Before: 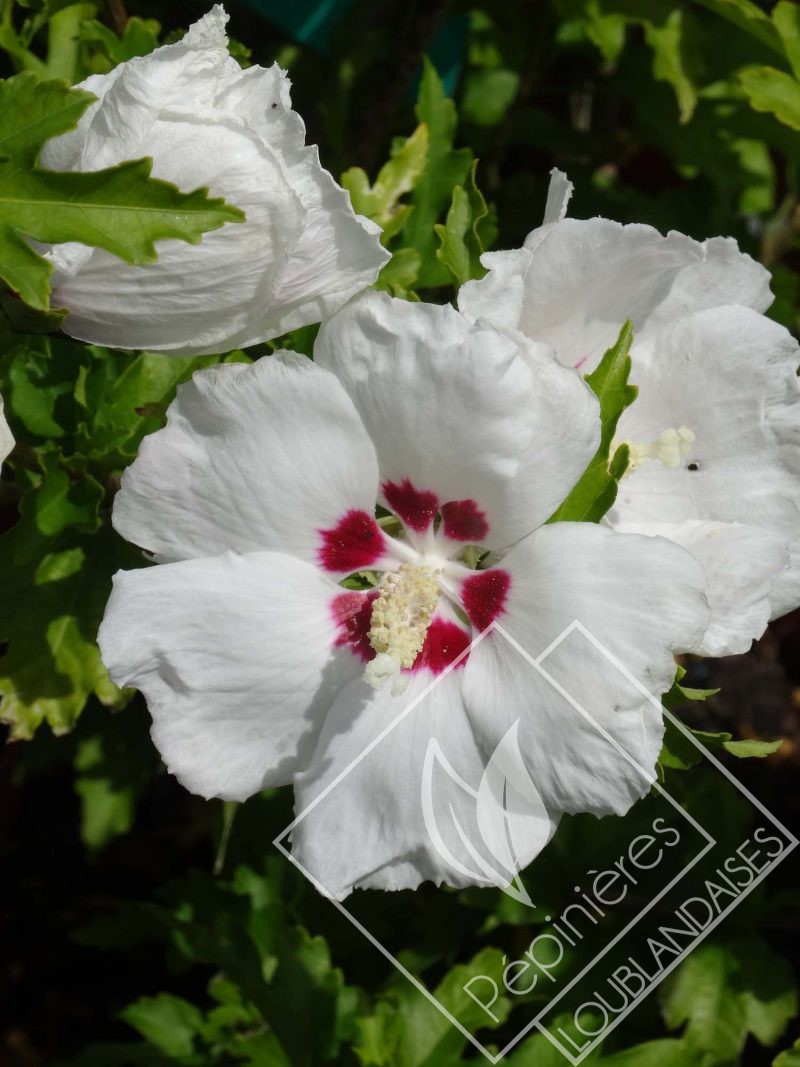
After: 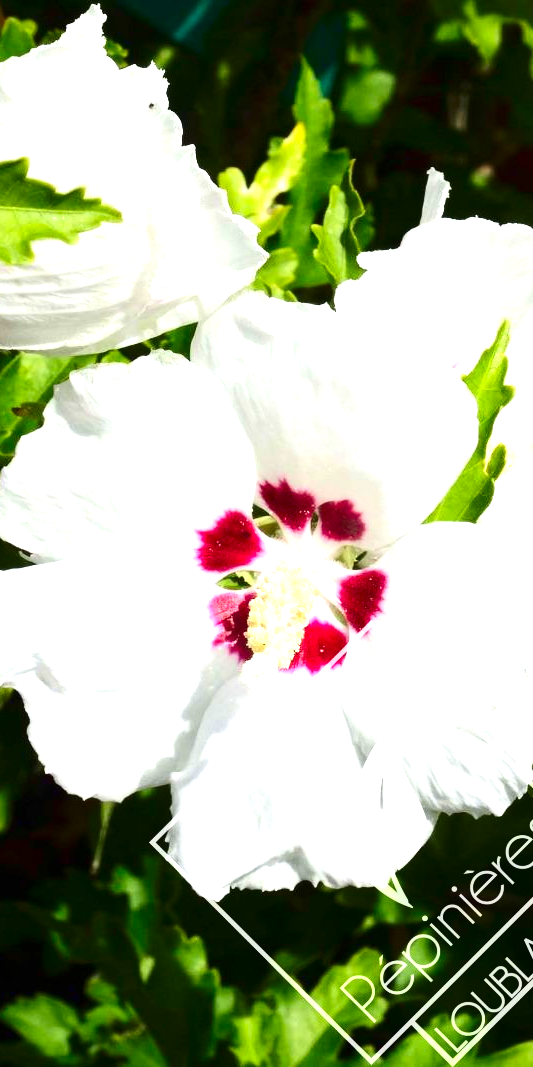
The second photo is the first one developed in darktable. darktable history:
exposure: black level correction 0, exposure 1.748 EV, compensate exposure bias true, compensate highlight preservation false
crop and rotate: left 15.495%, right 17.879%
contrast brightness saturation: contrast 0.21, brightness -0.106, saturation 0.206
